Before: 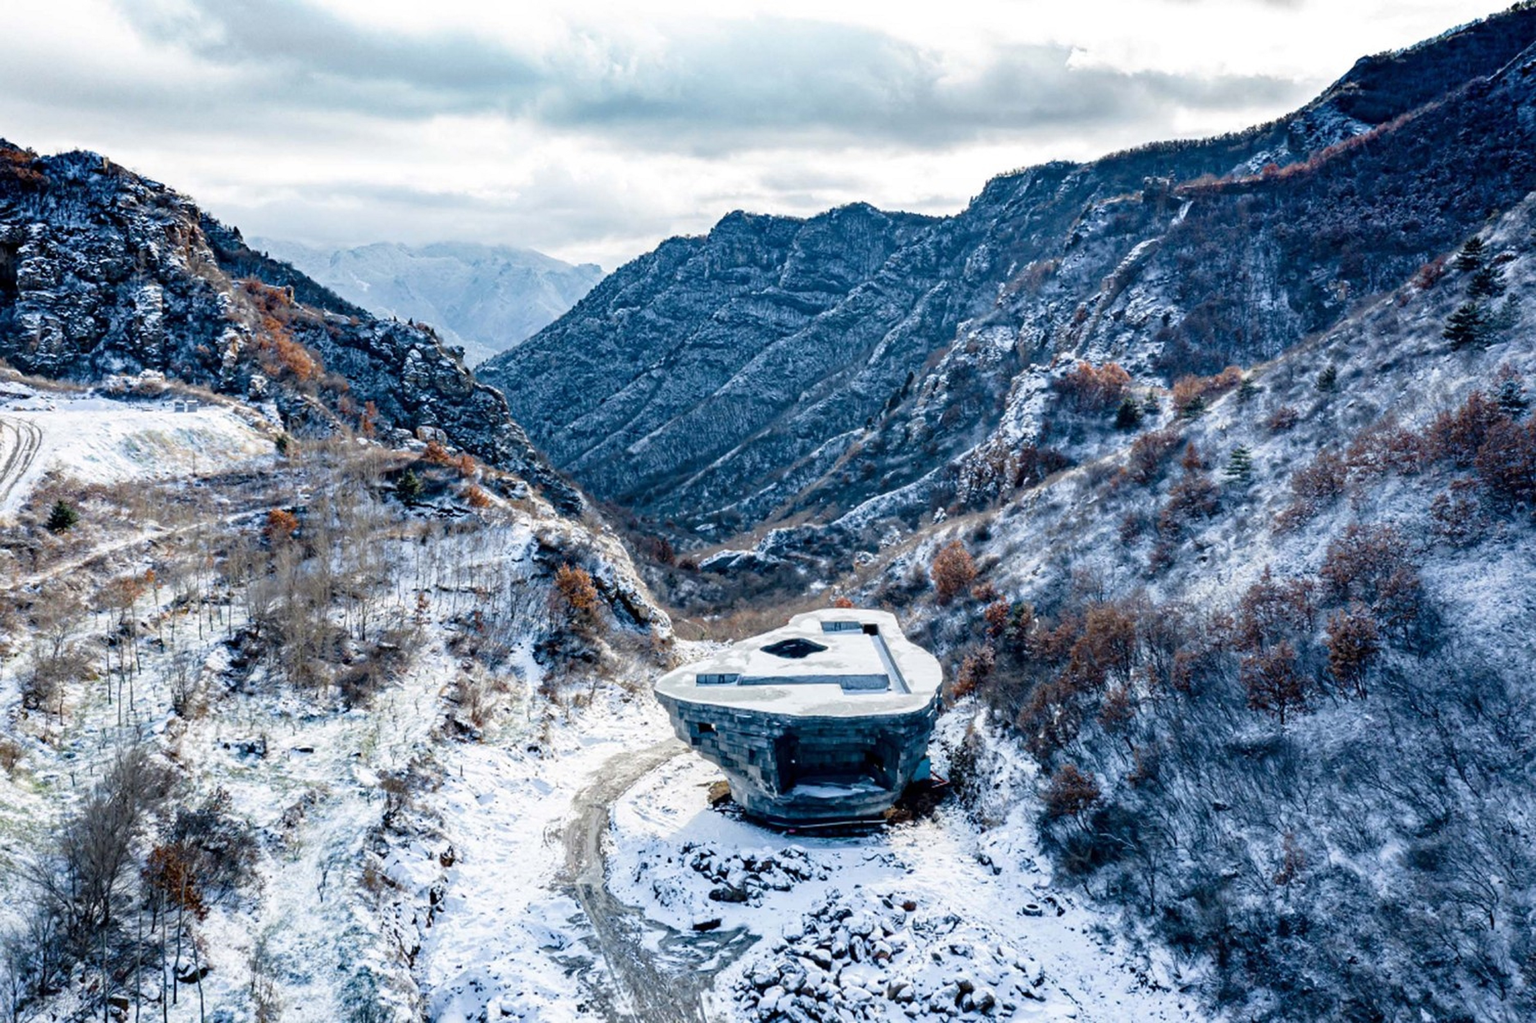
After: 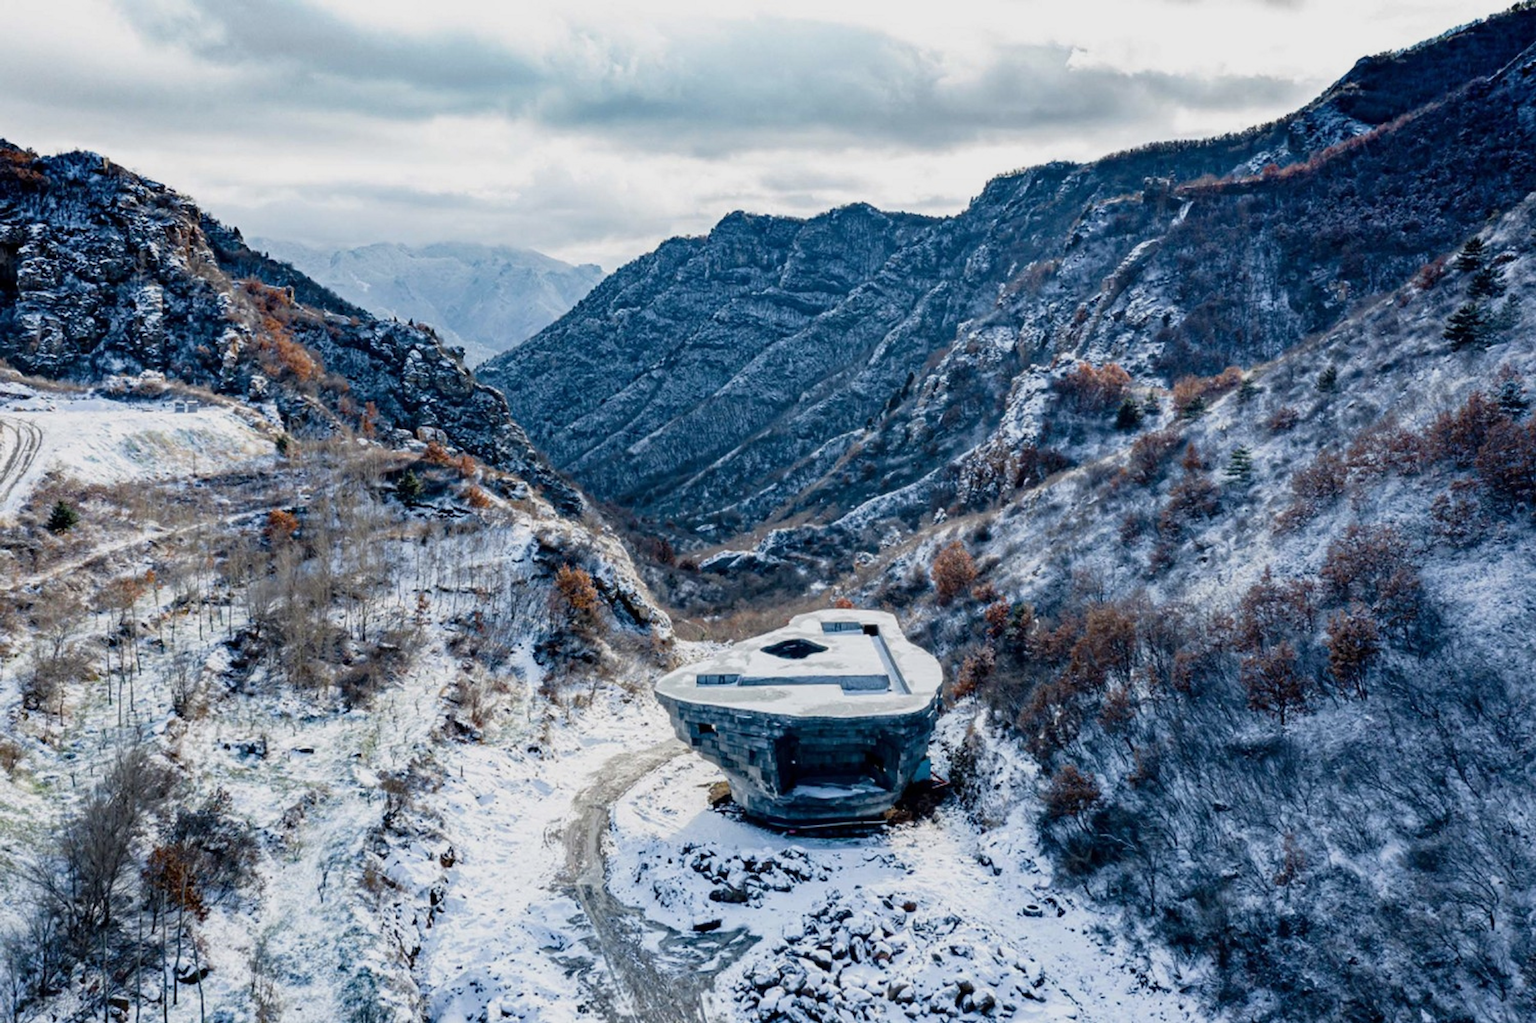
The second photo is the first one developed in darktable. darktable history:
exposure: exposure -0.314 EV, compensate highlight preservation false
